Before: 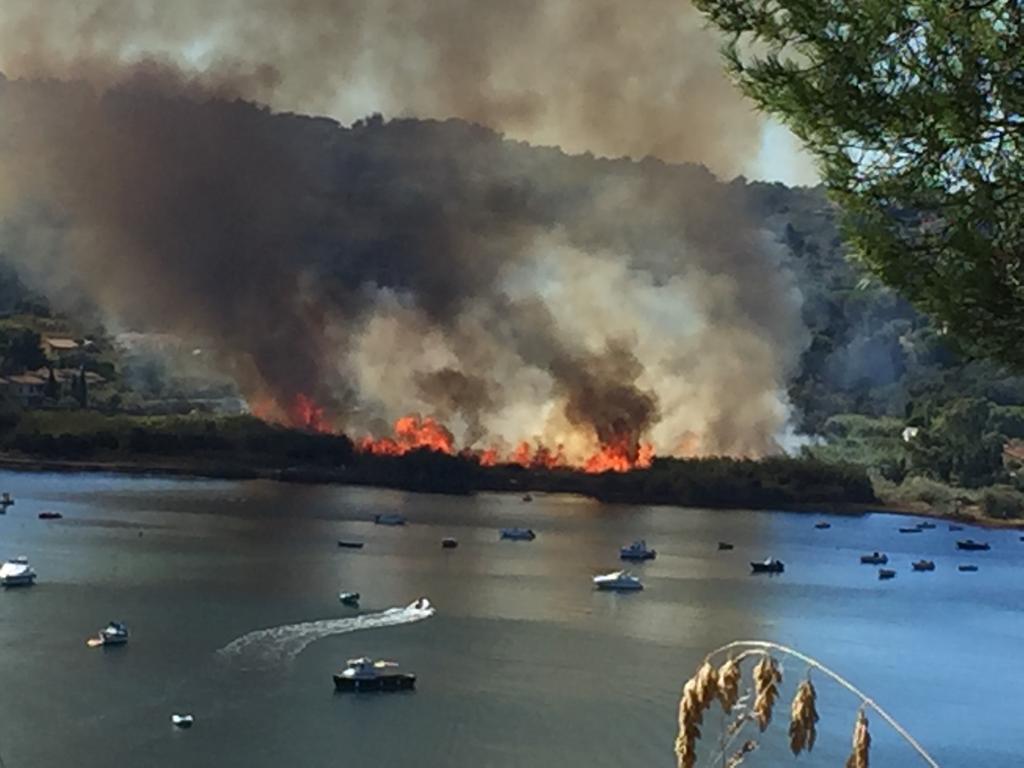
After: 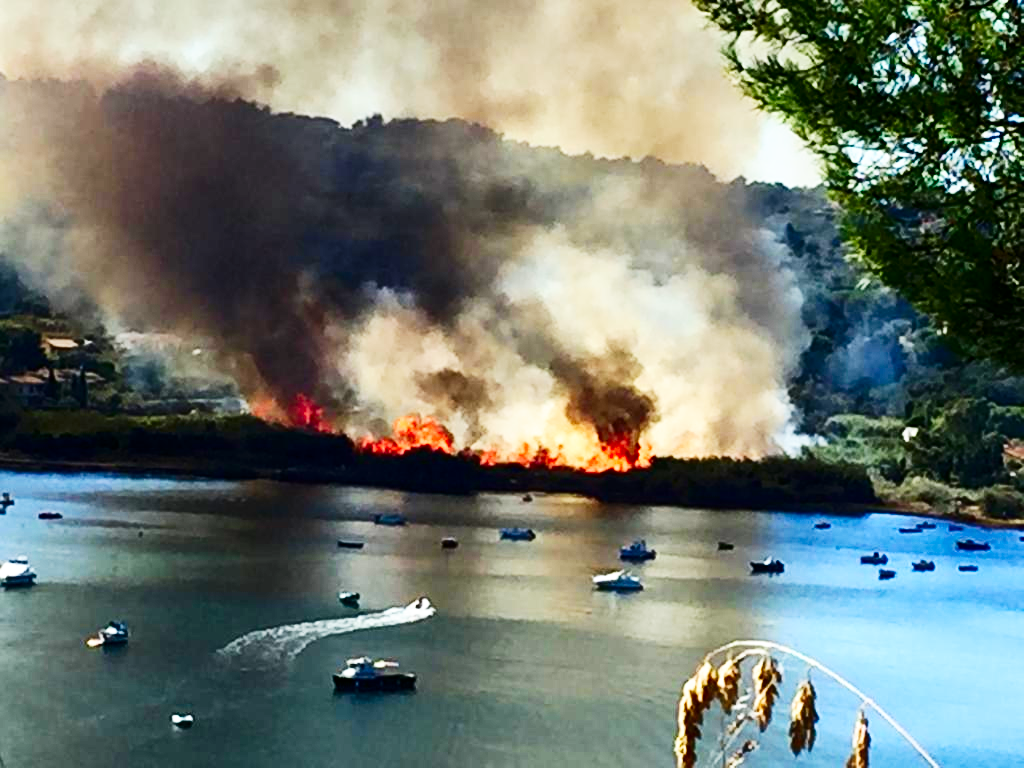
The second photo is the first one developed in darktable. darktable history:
contrast brightness saturation: contrast 0.19, brightness -0.11, saturation 0.21
local contrast: mode bilateral grid, contrast 15, coarseness 36, detail 105%, midtone range 0.2
base curve: curves: ch0 [(0, 0) (0.007, 0.004) (0.027, 0.03) (0.046, 0.07) (0.207, 0.54) (0.442, 0.872) (0.673, 0.972) (1, 1)], preserve colors none
